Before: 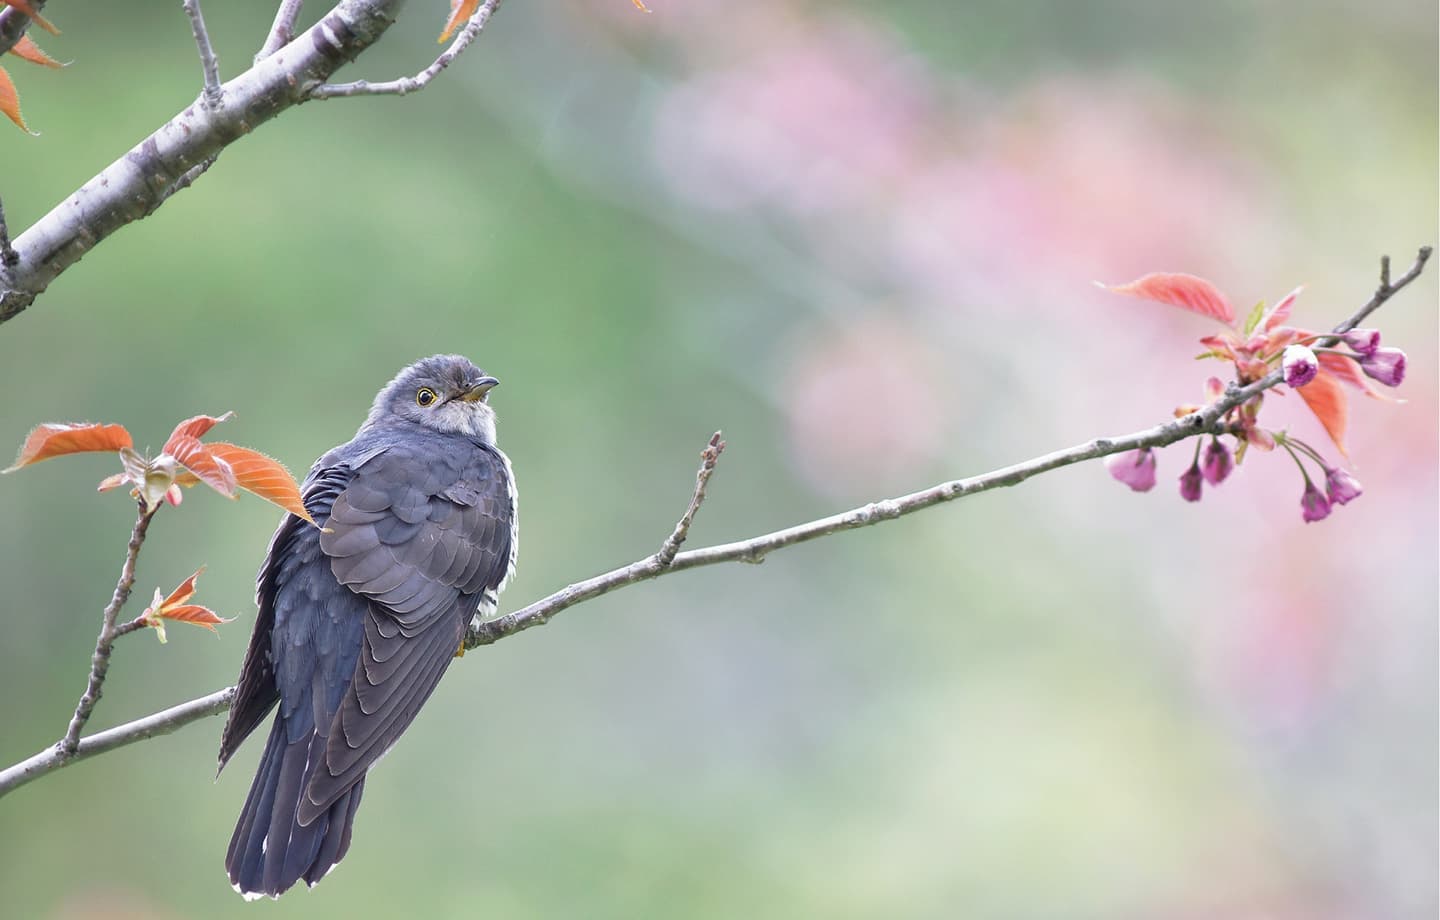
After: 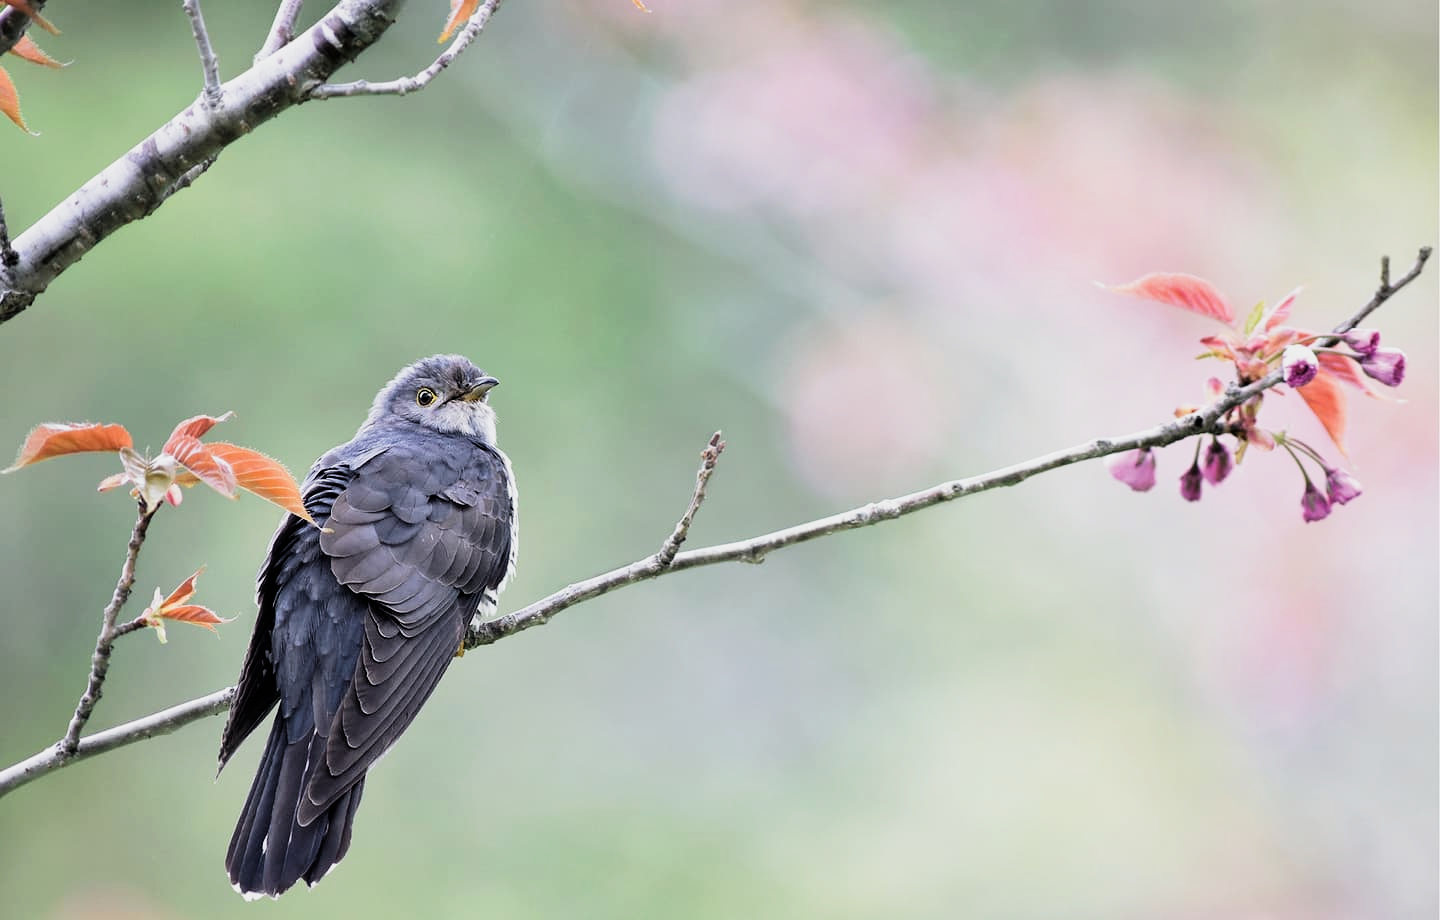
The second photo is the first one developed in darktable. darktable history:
filmic rgb: black relative exposure -5 EV, white relative exposure 3.5 EV, hardness 3.19, contrast 1.5, highlights saturation mix -50%
white balance: red 1, blue 1
